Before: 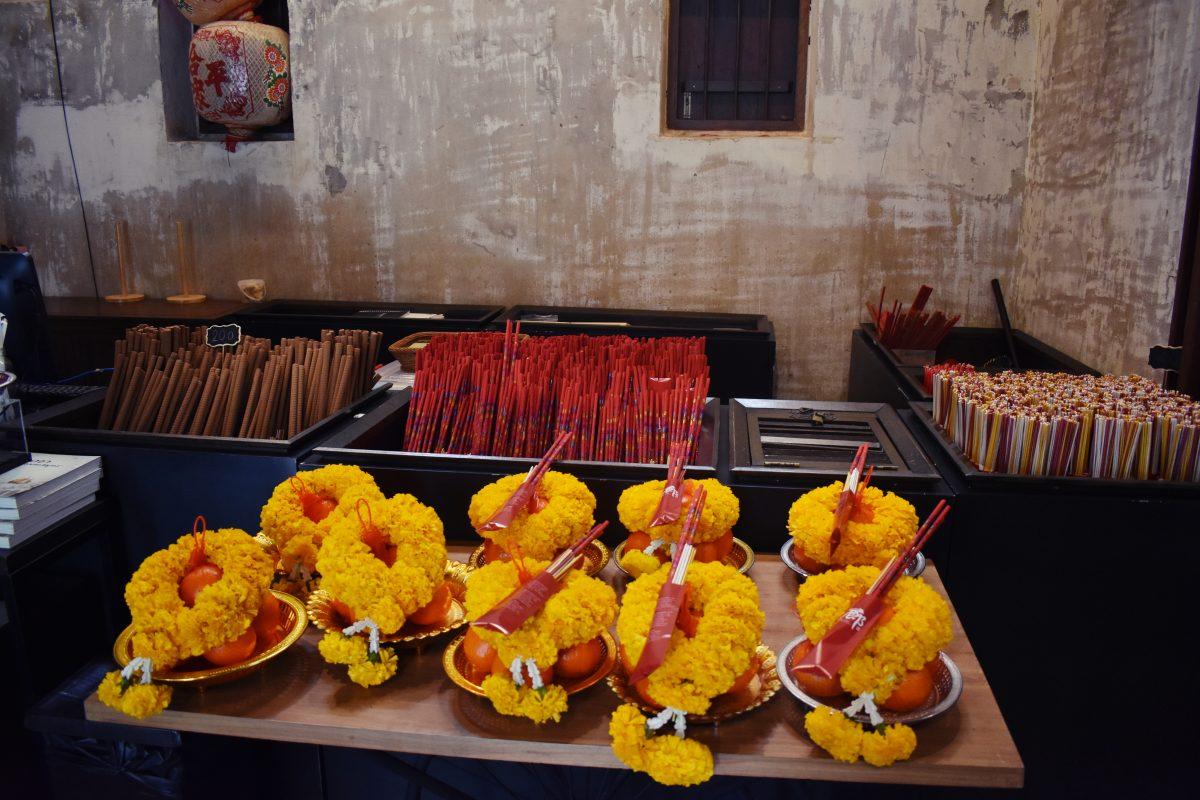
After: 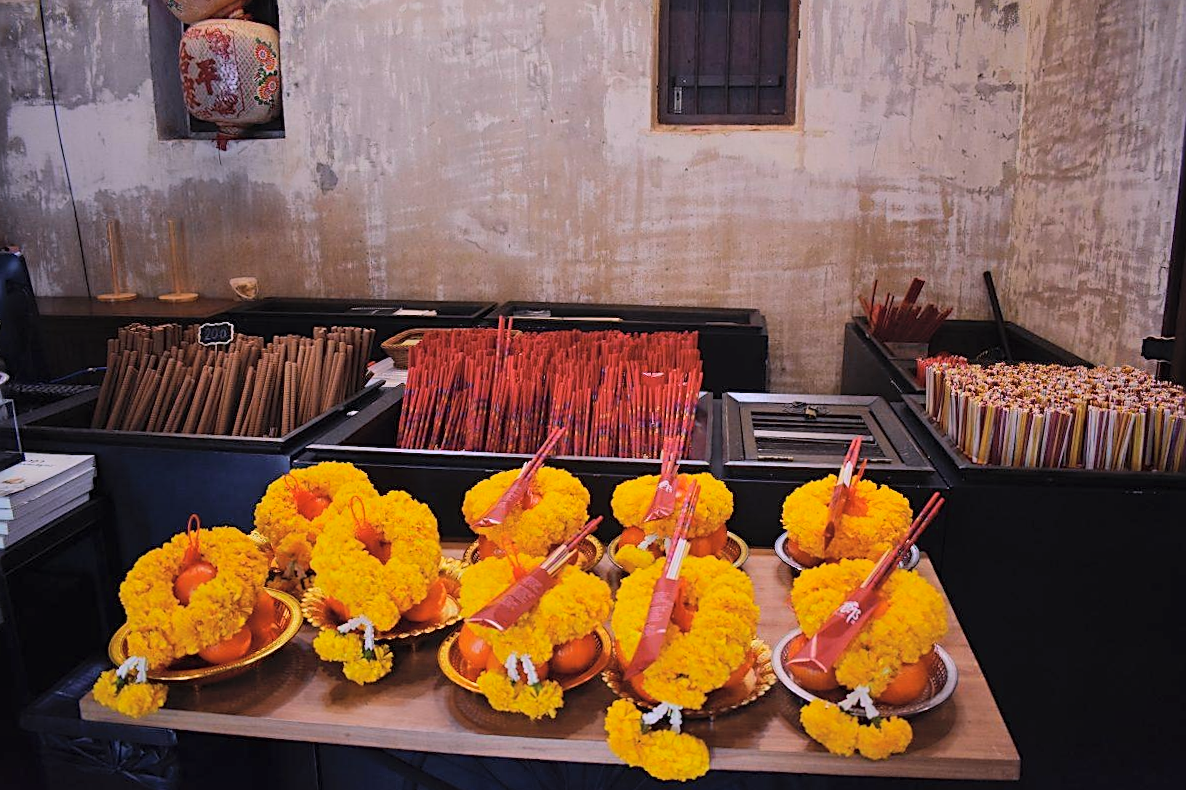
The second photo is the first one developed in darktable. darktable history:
rotate and perspective: rotation -0.45°, automatic cropping original format, crop left 0.008, crop right 0.992, crop top 0.012, crop bottom 0.988
global tonemap: drago (0.7, 100)
white balance: red 1.05, blue 1.072
tone equalizer: -8 EV -0.417 EV, -7 EV -0.389 EV, -6 EV -0.333 EV, -5 EV -0.222 EV, -3 EV 0.222 EV, -2 EV 0.333 EV, -1 EV 0.389 EV, +0 EV 0.417 EV, edges refinement/feathering 500, mask exposure compensation -1.57 EV, preserve details no
sharpen: on, module defaults
